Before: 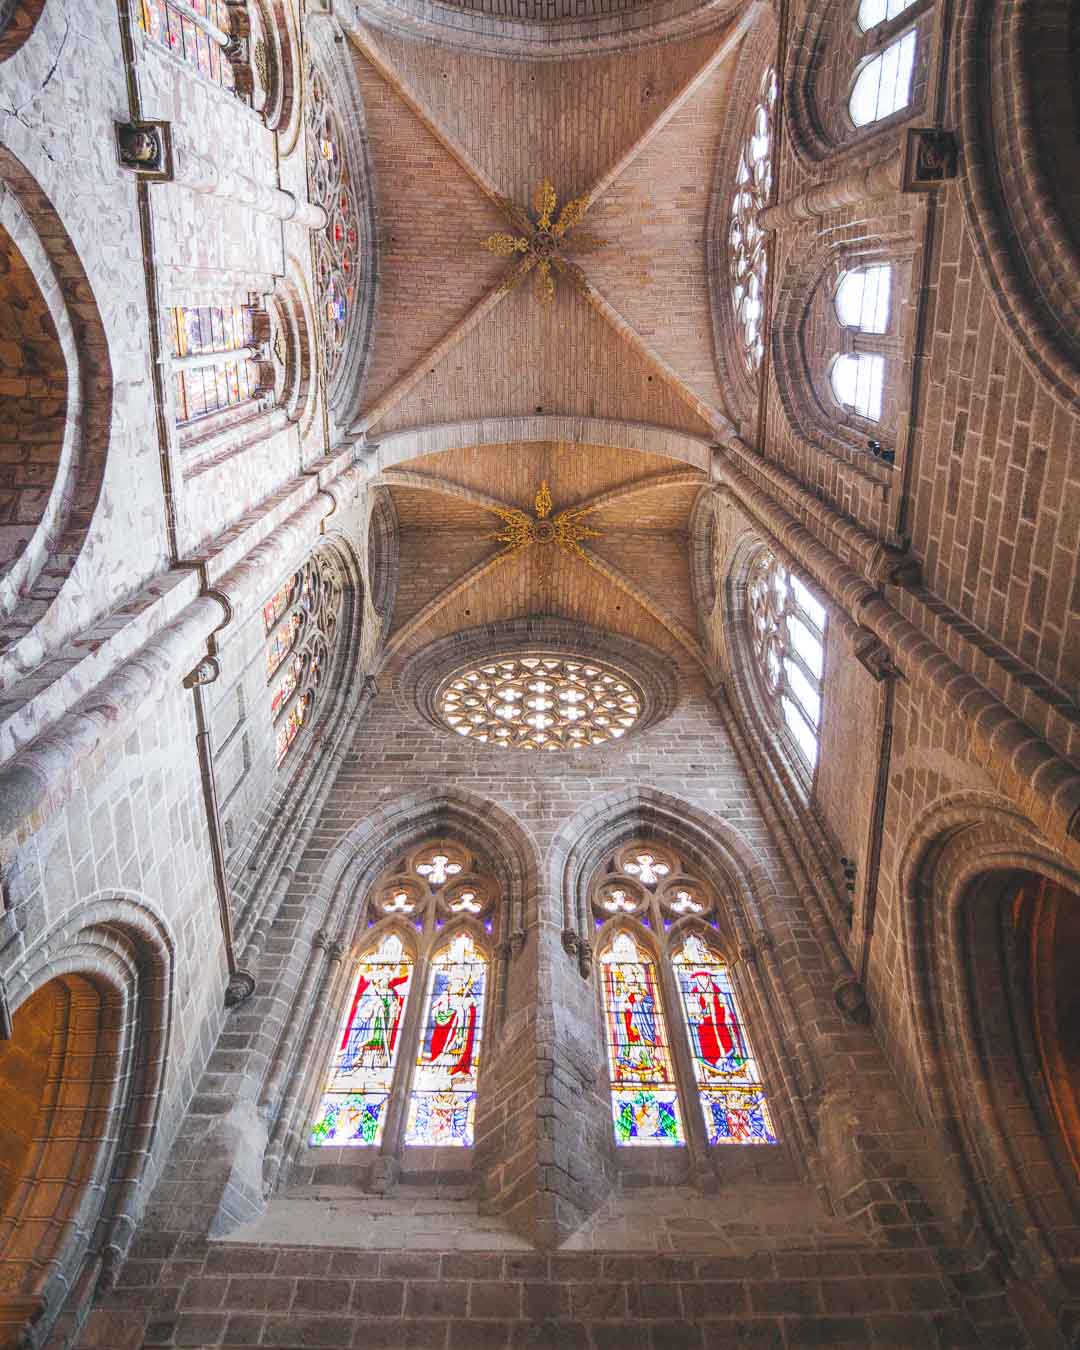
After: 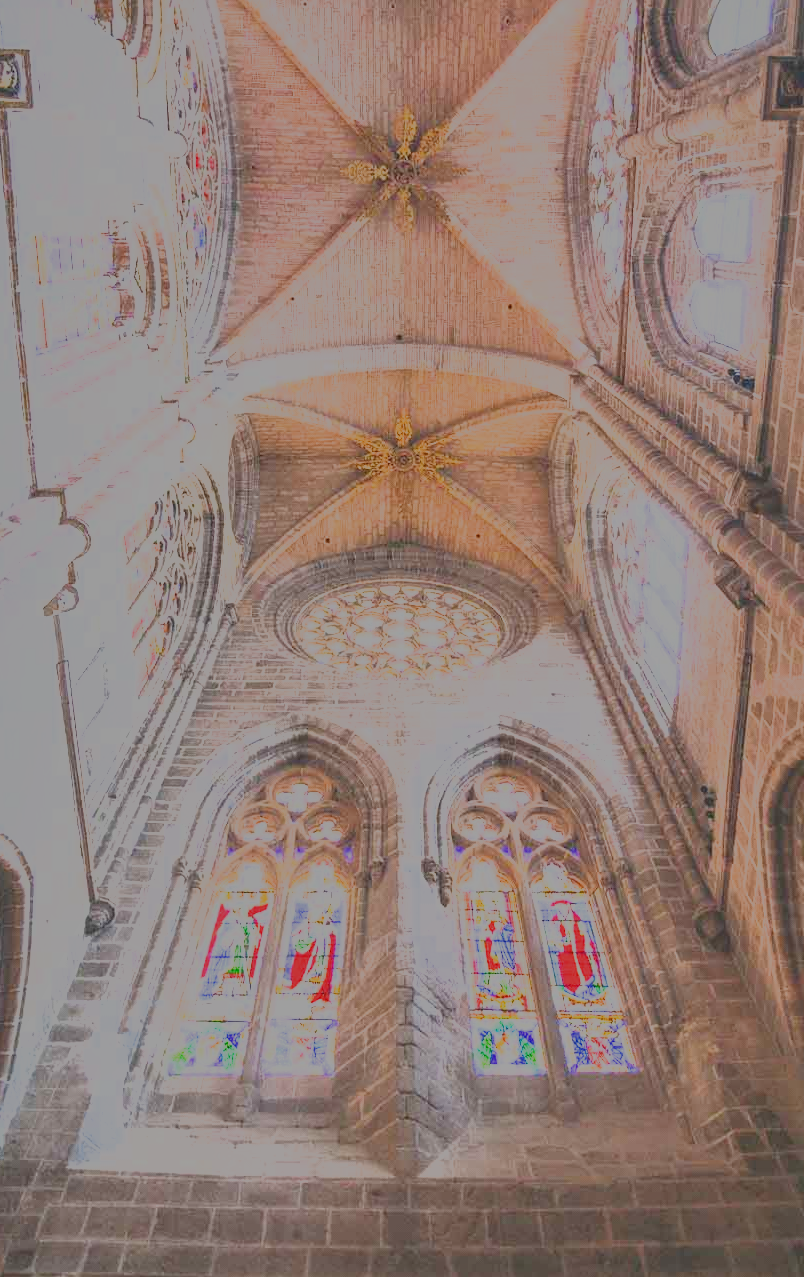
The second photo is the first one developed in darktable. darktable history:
exposure: black level correction 0, exposure 0.703 EV, compensate exposure bias true, compensate highlight preservation false
crop and rotate: left 12.975%, top 5.388%, right 12.515%
shadows and highlights: on, module defaults
filmic rgb: black relative exposure -12.95 EV, white relative exposure 4.02 EV, target white luminance 85.145%, hardness 6.29, latitude 42.71%, contrast 0.866, shadows ↔ highlights balance 8.41%
